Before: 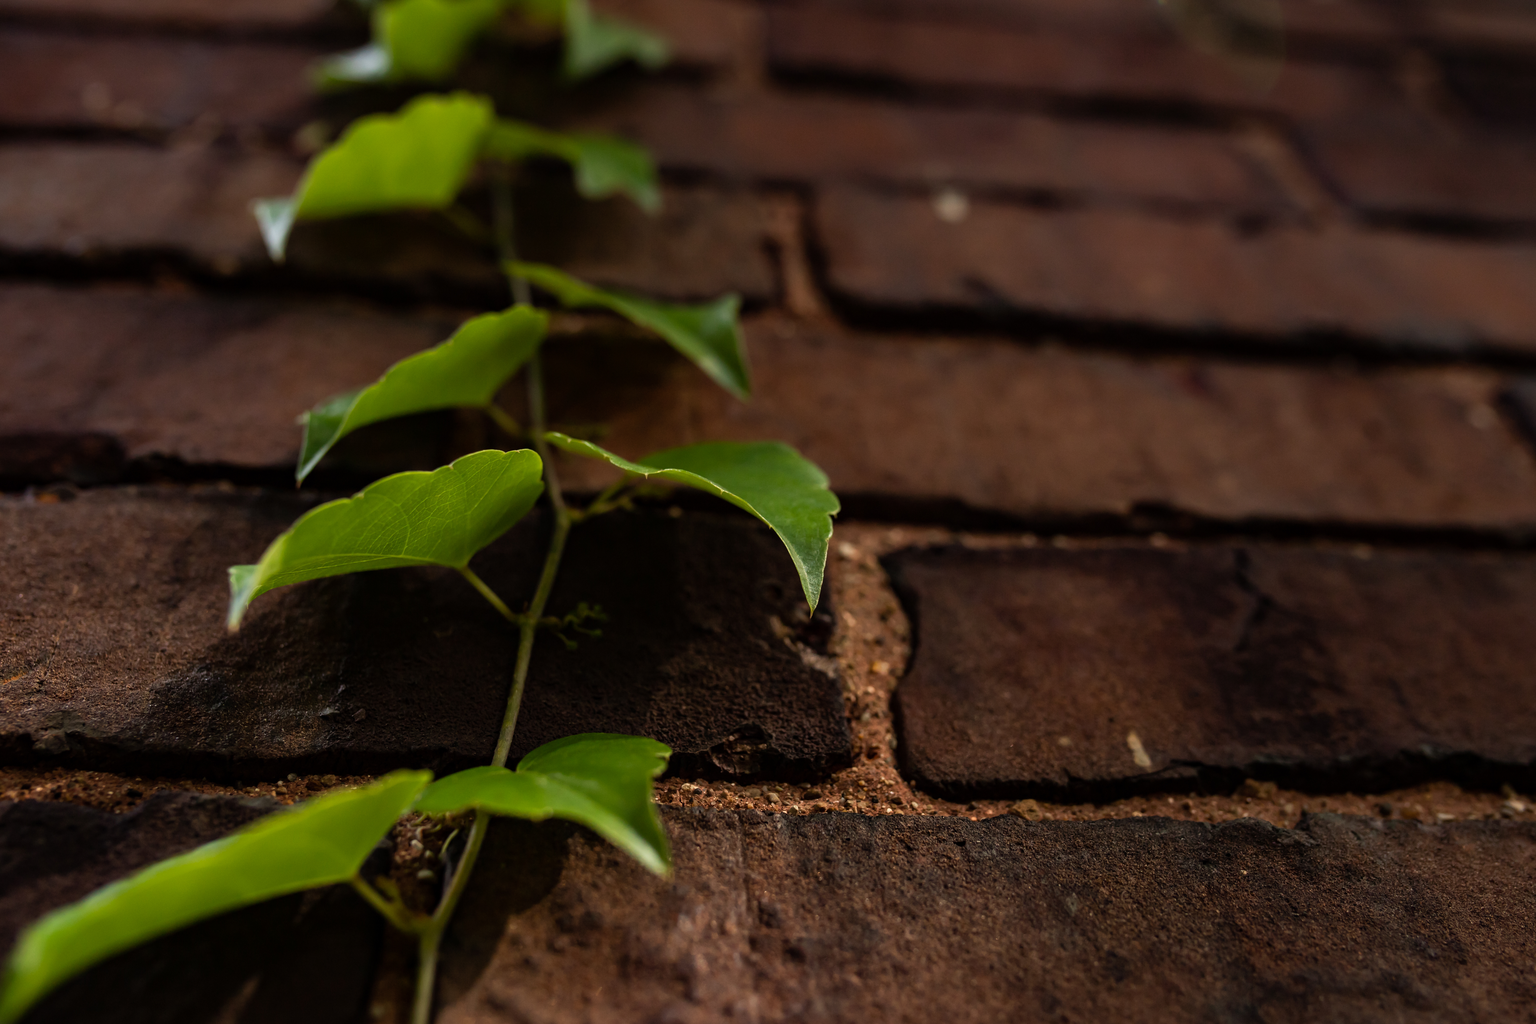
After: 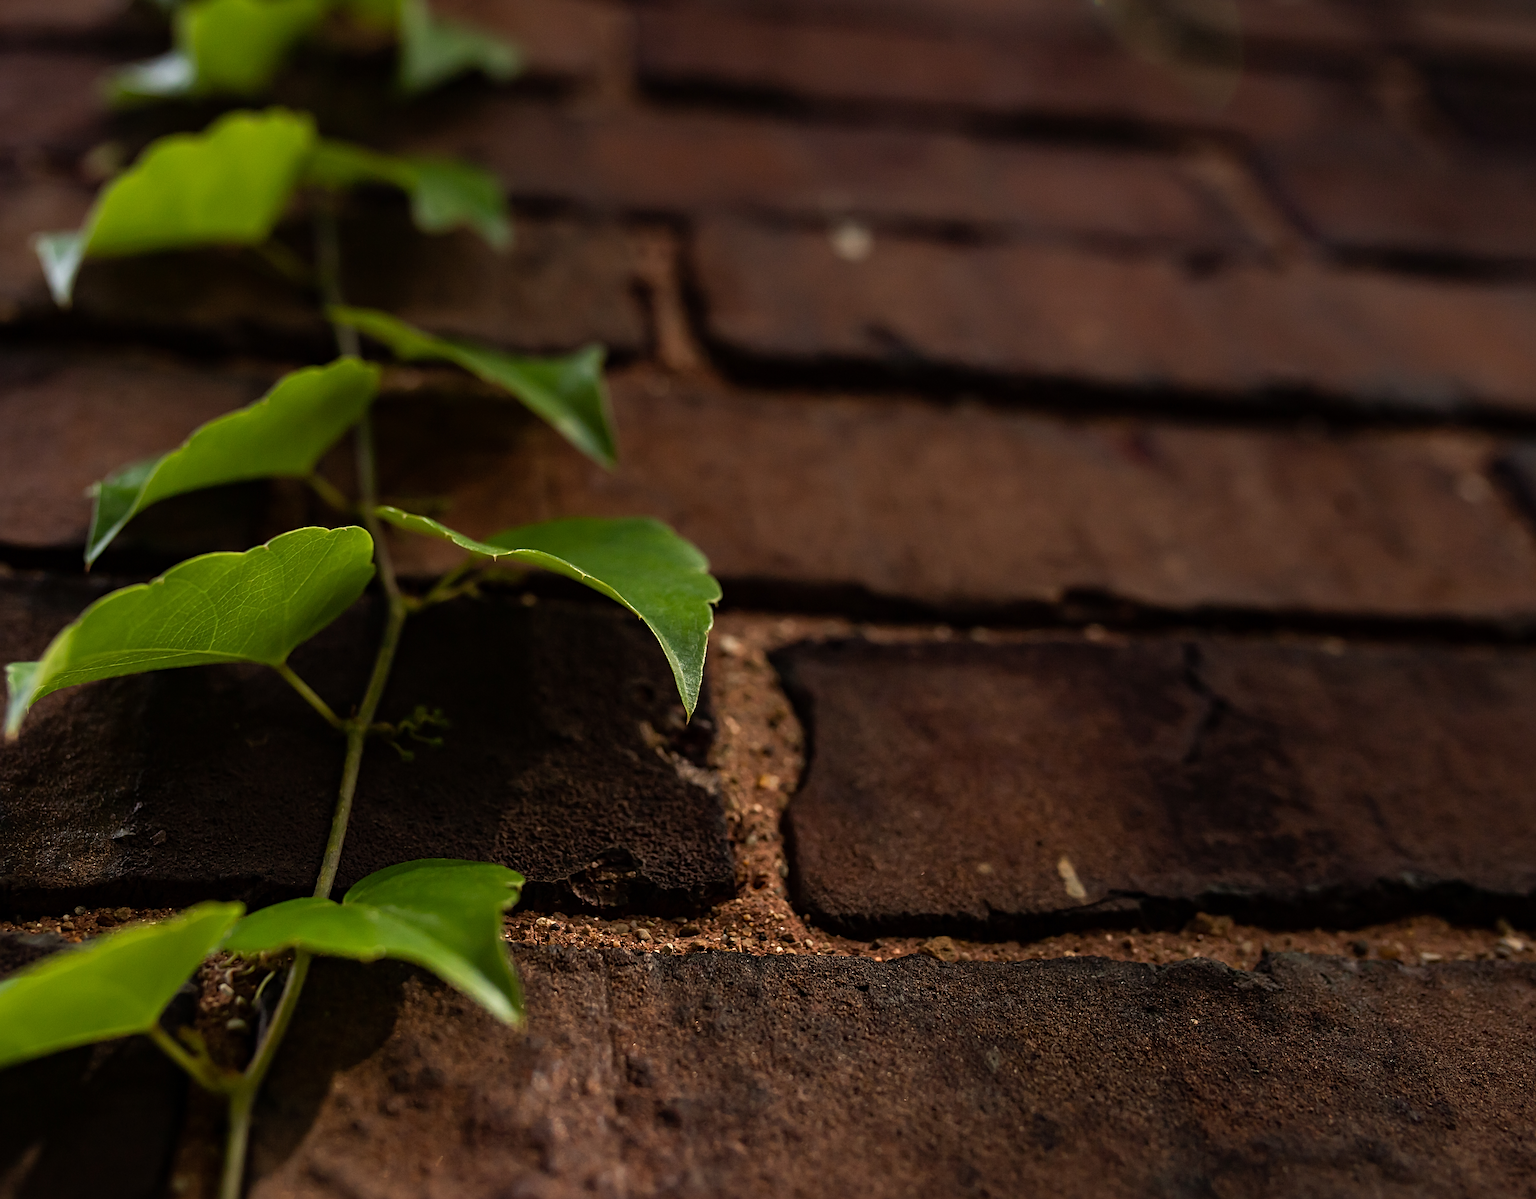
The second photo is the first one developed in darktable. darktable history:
sharpen: radius 4.883
crop and rotate: left 14.584%
